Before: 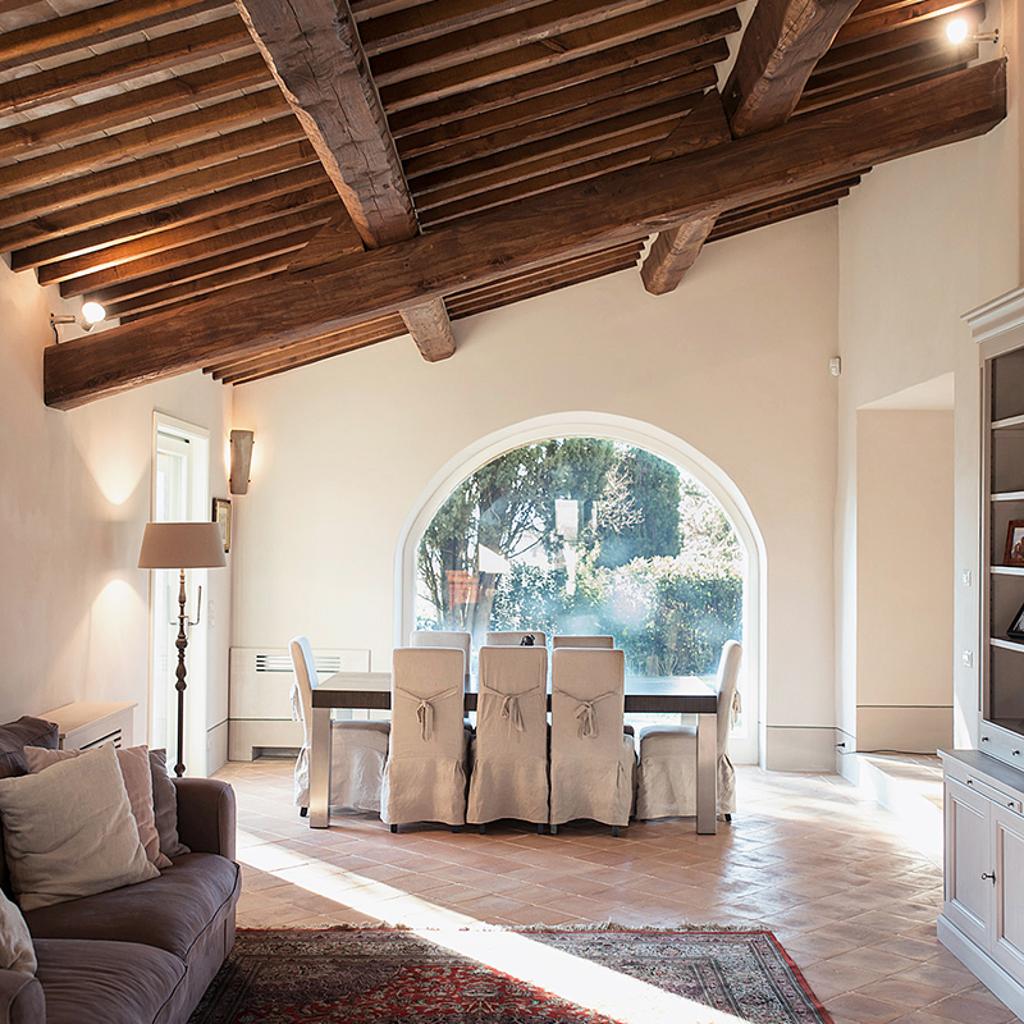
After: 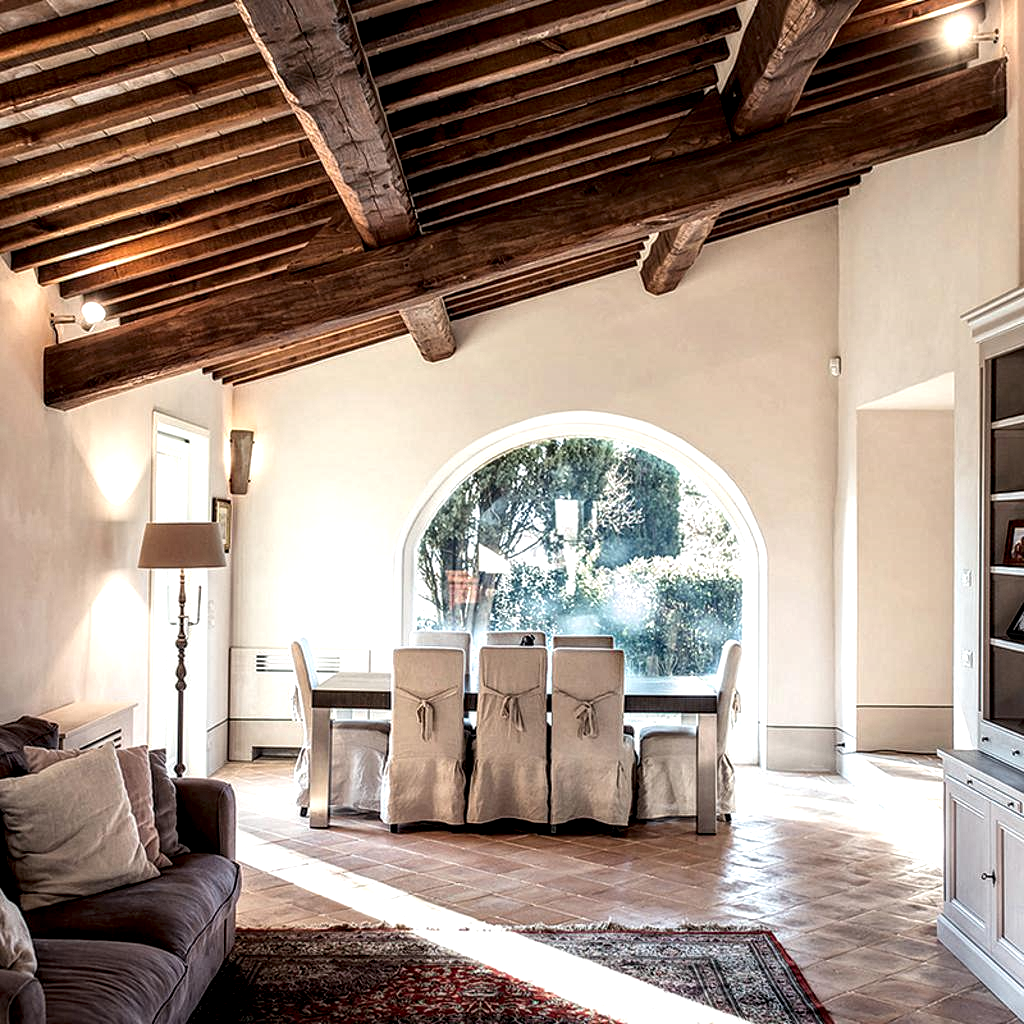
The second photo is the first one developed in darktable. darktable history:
local contrast: detail 203%
